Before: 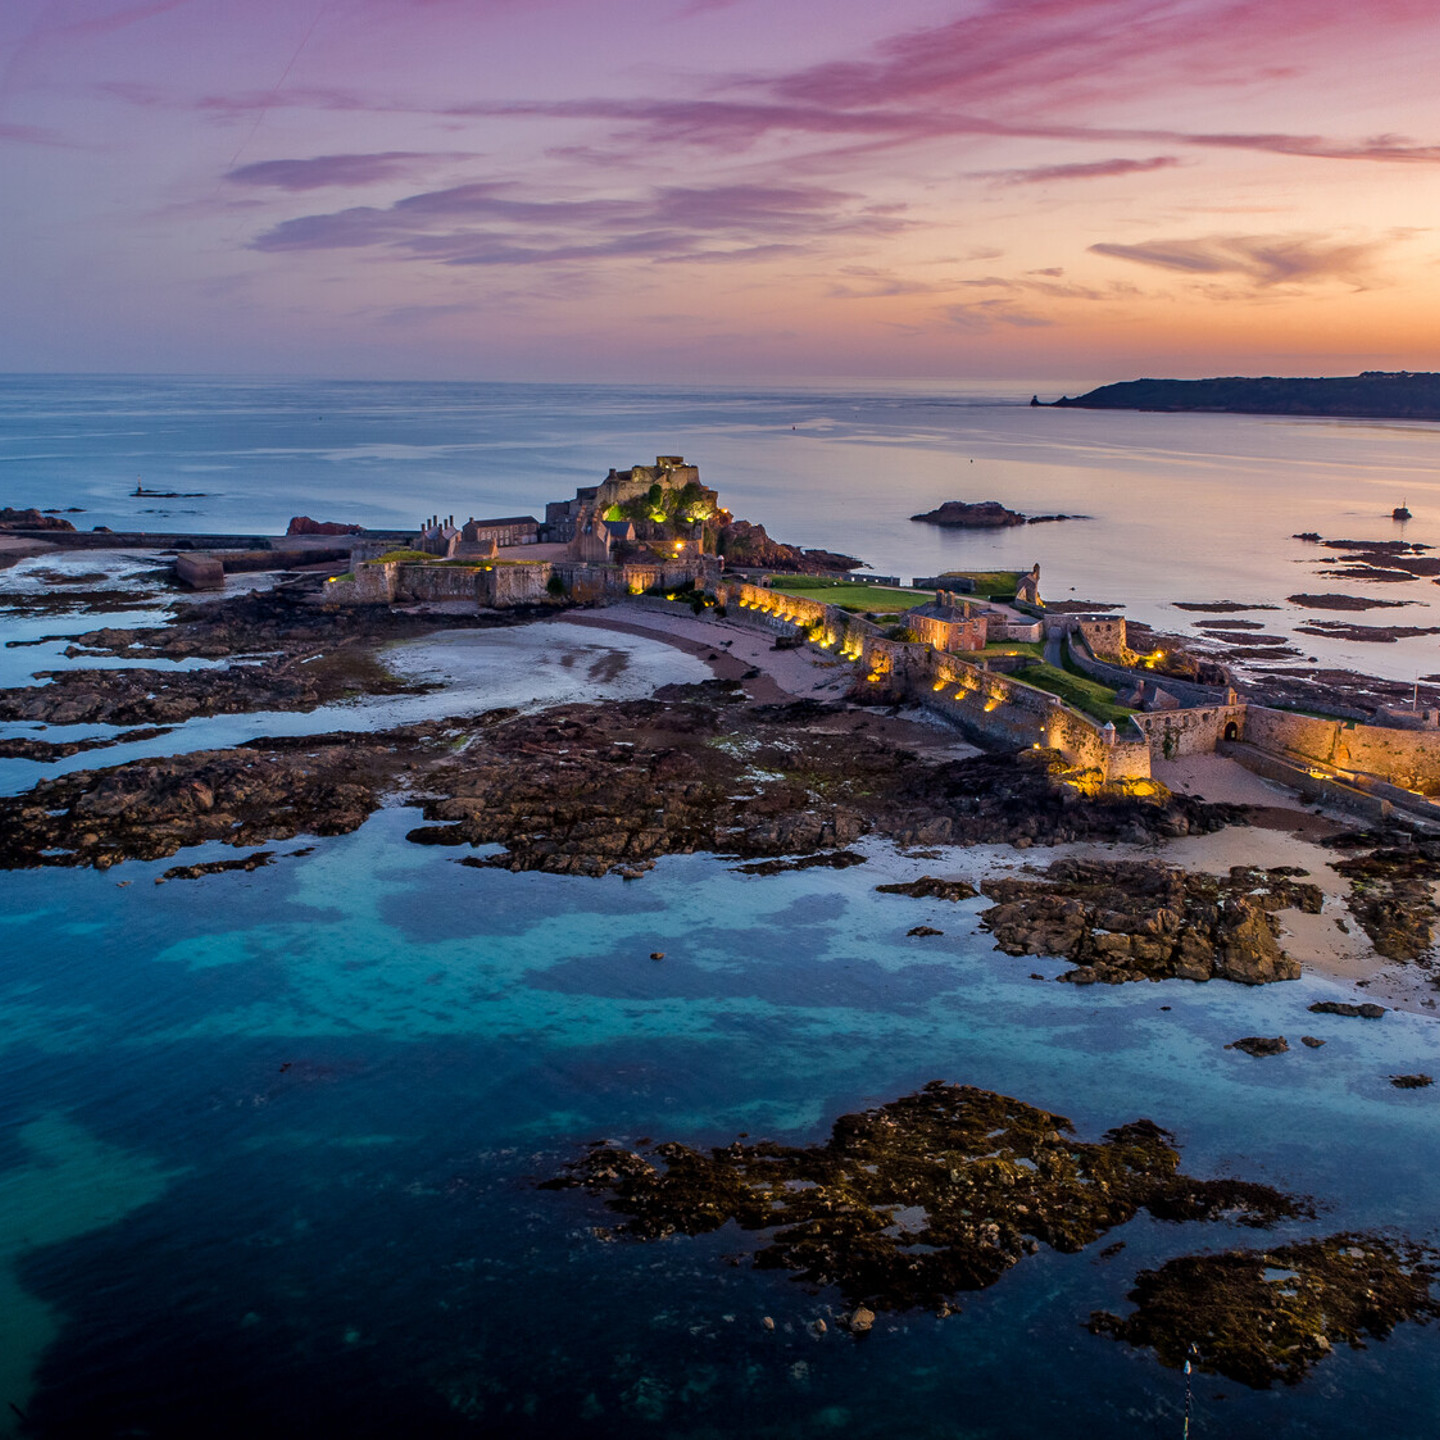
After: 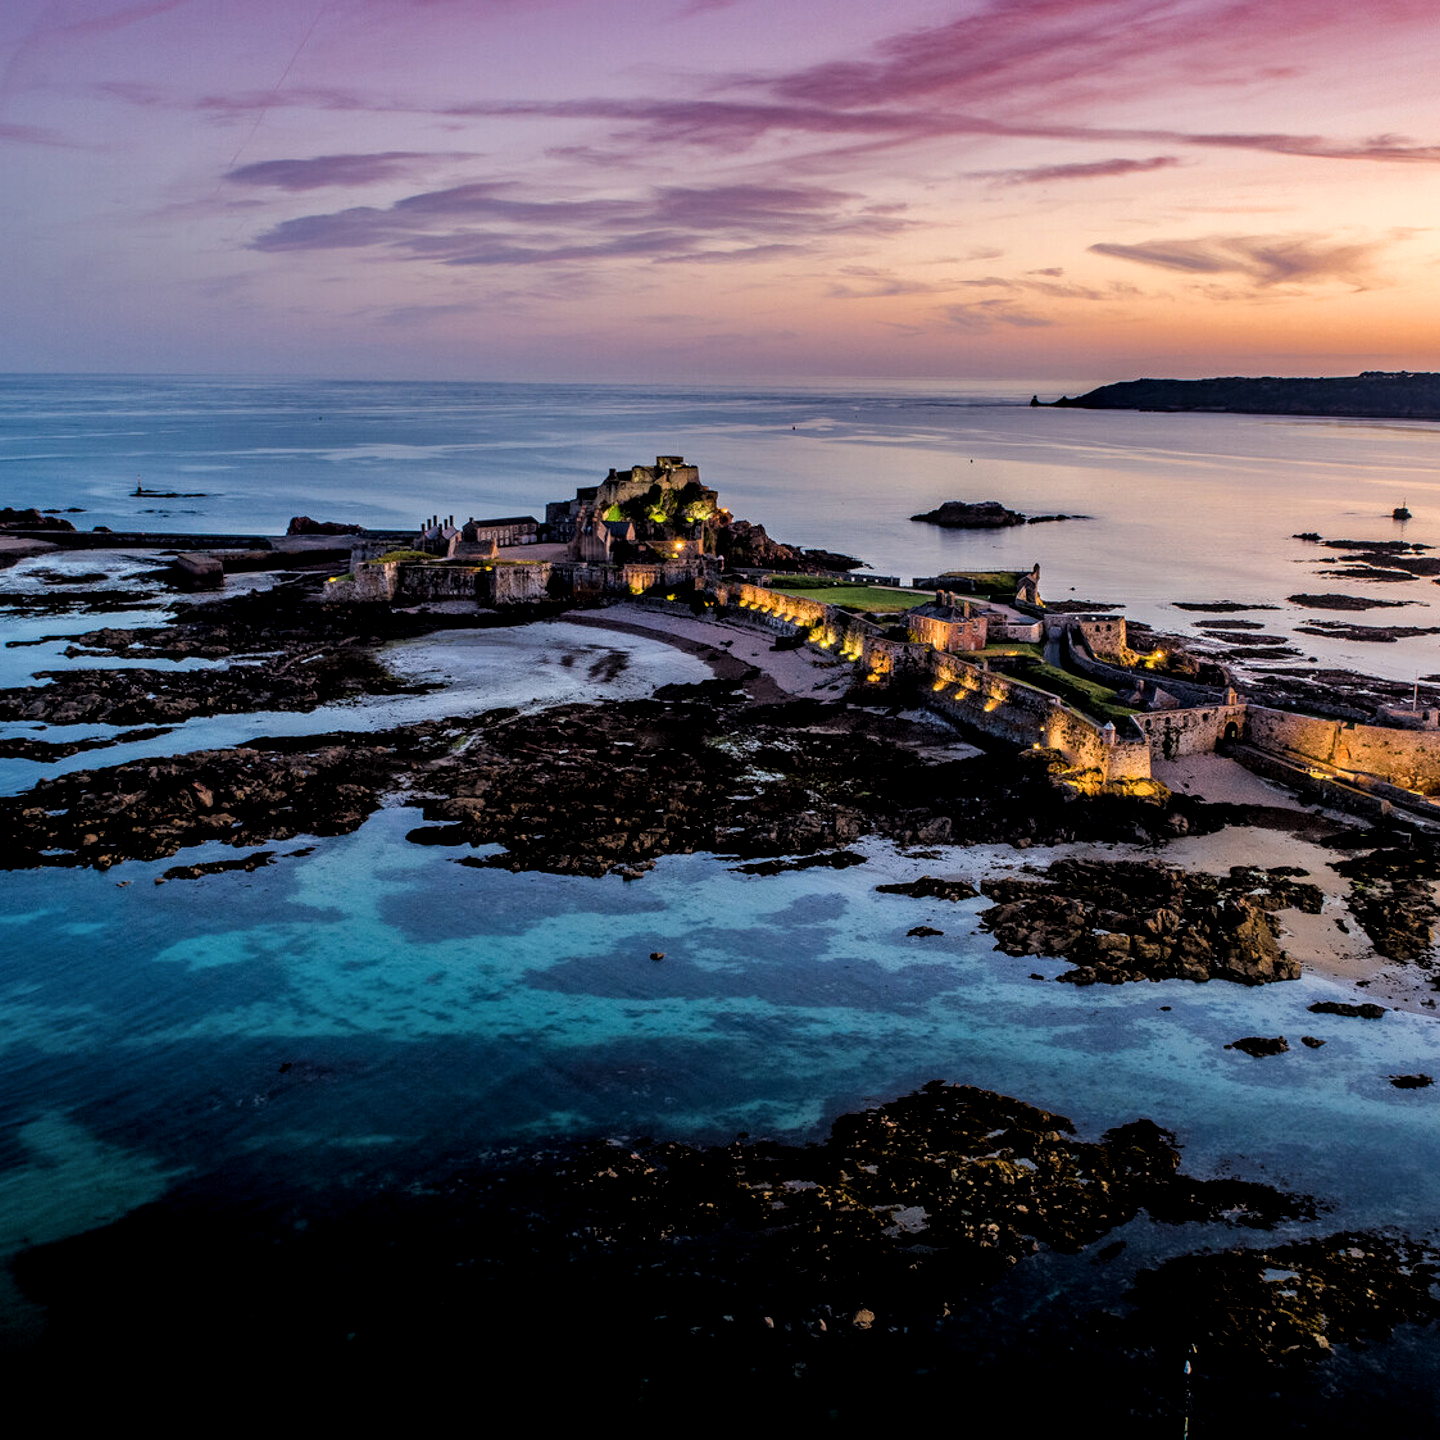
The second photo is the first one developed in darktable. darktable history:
local contrast: on, module defaults
filmic rgb: black relative exposure -3.72 EV, white relative exposure 2.77 EV, dynamic range scaling -5.32%, hardness 3.03
